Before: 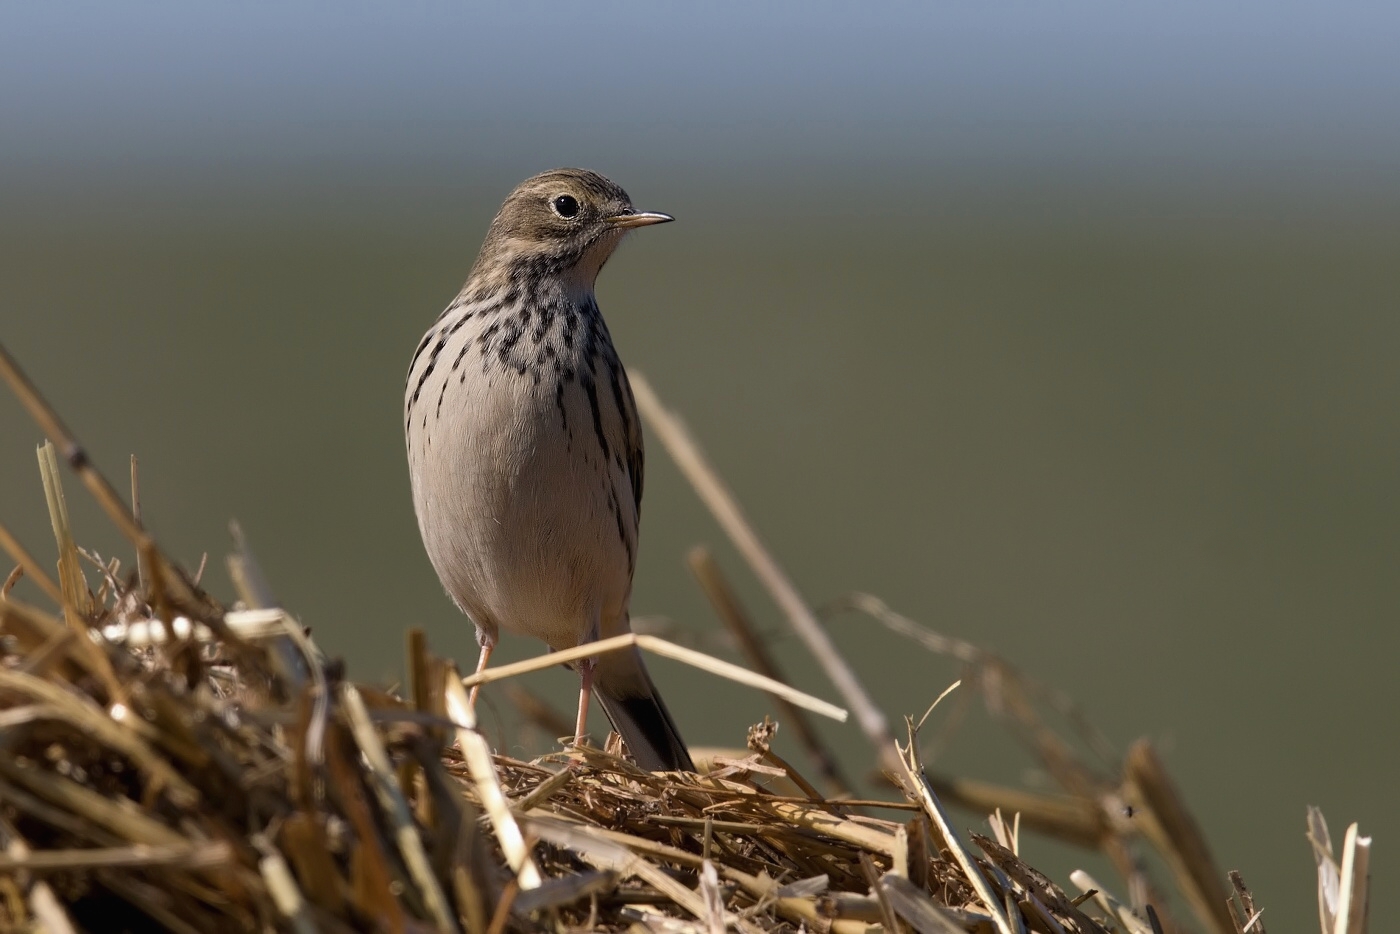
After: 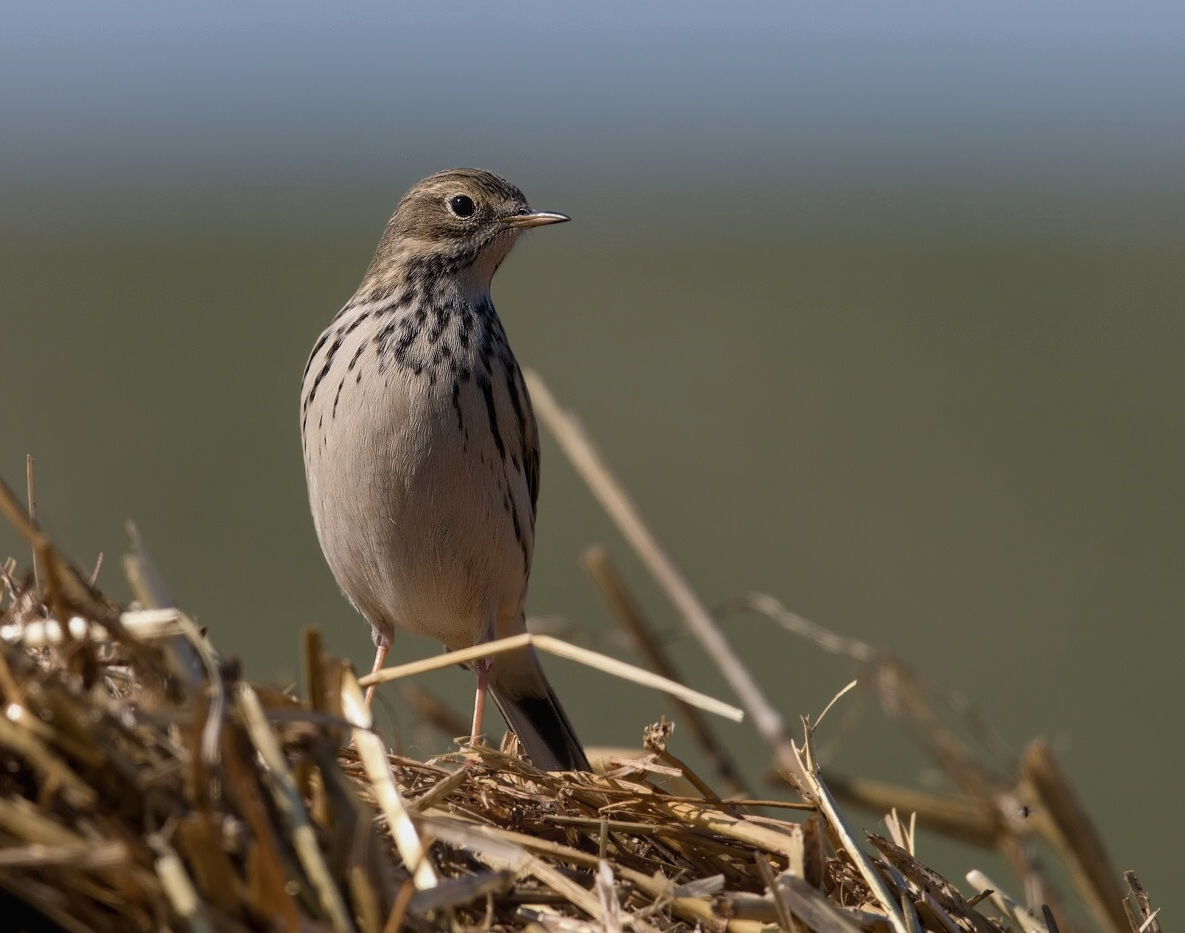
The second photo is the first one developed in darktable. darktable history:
crop: left 7.43%, right 7.864%
local contrast: detail 110%
